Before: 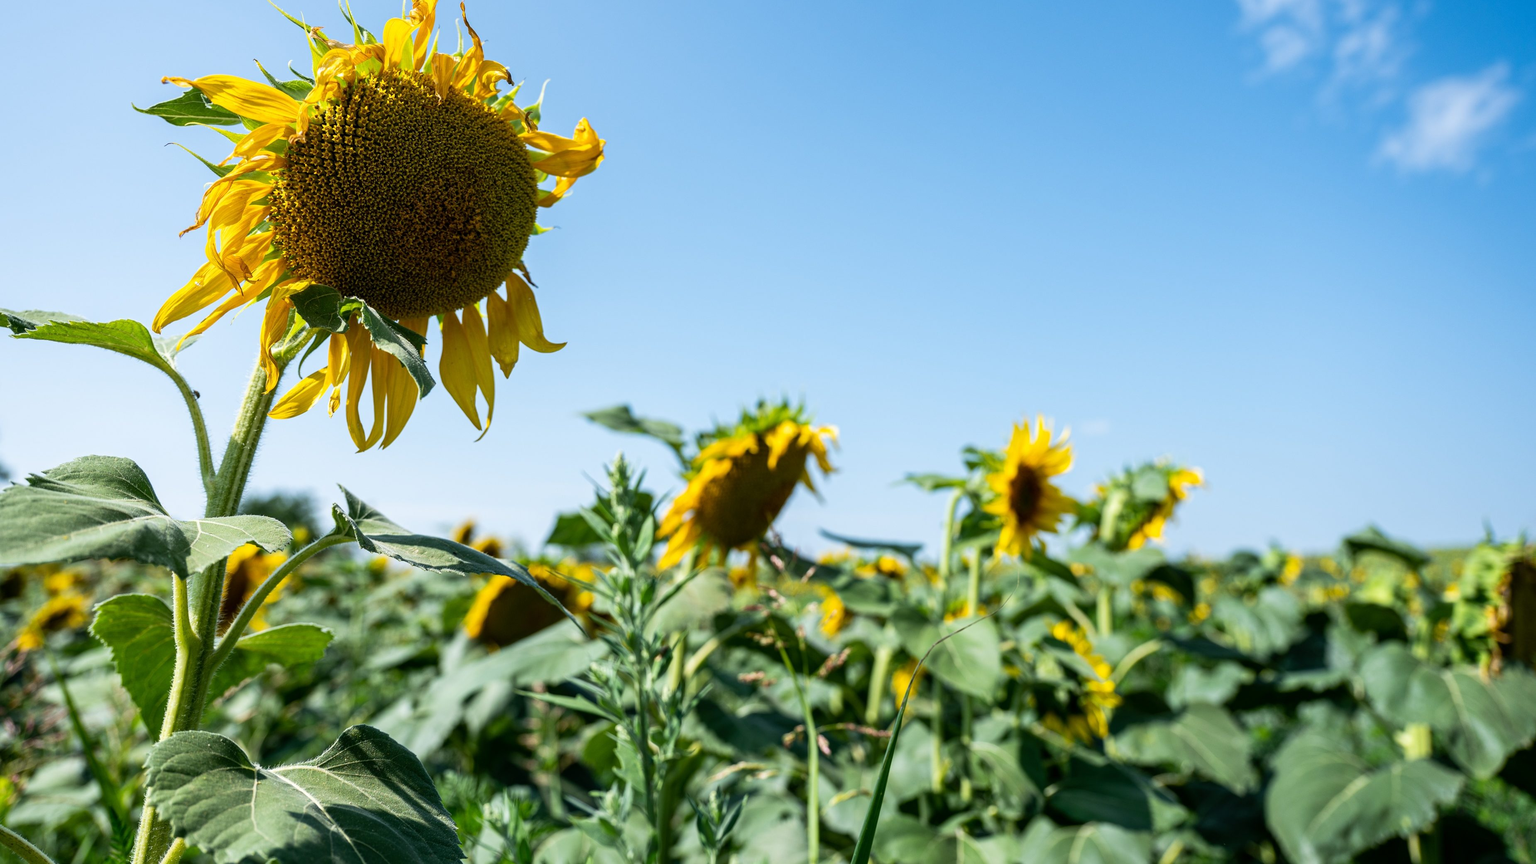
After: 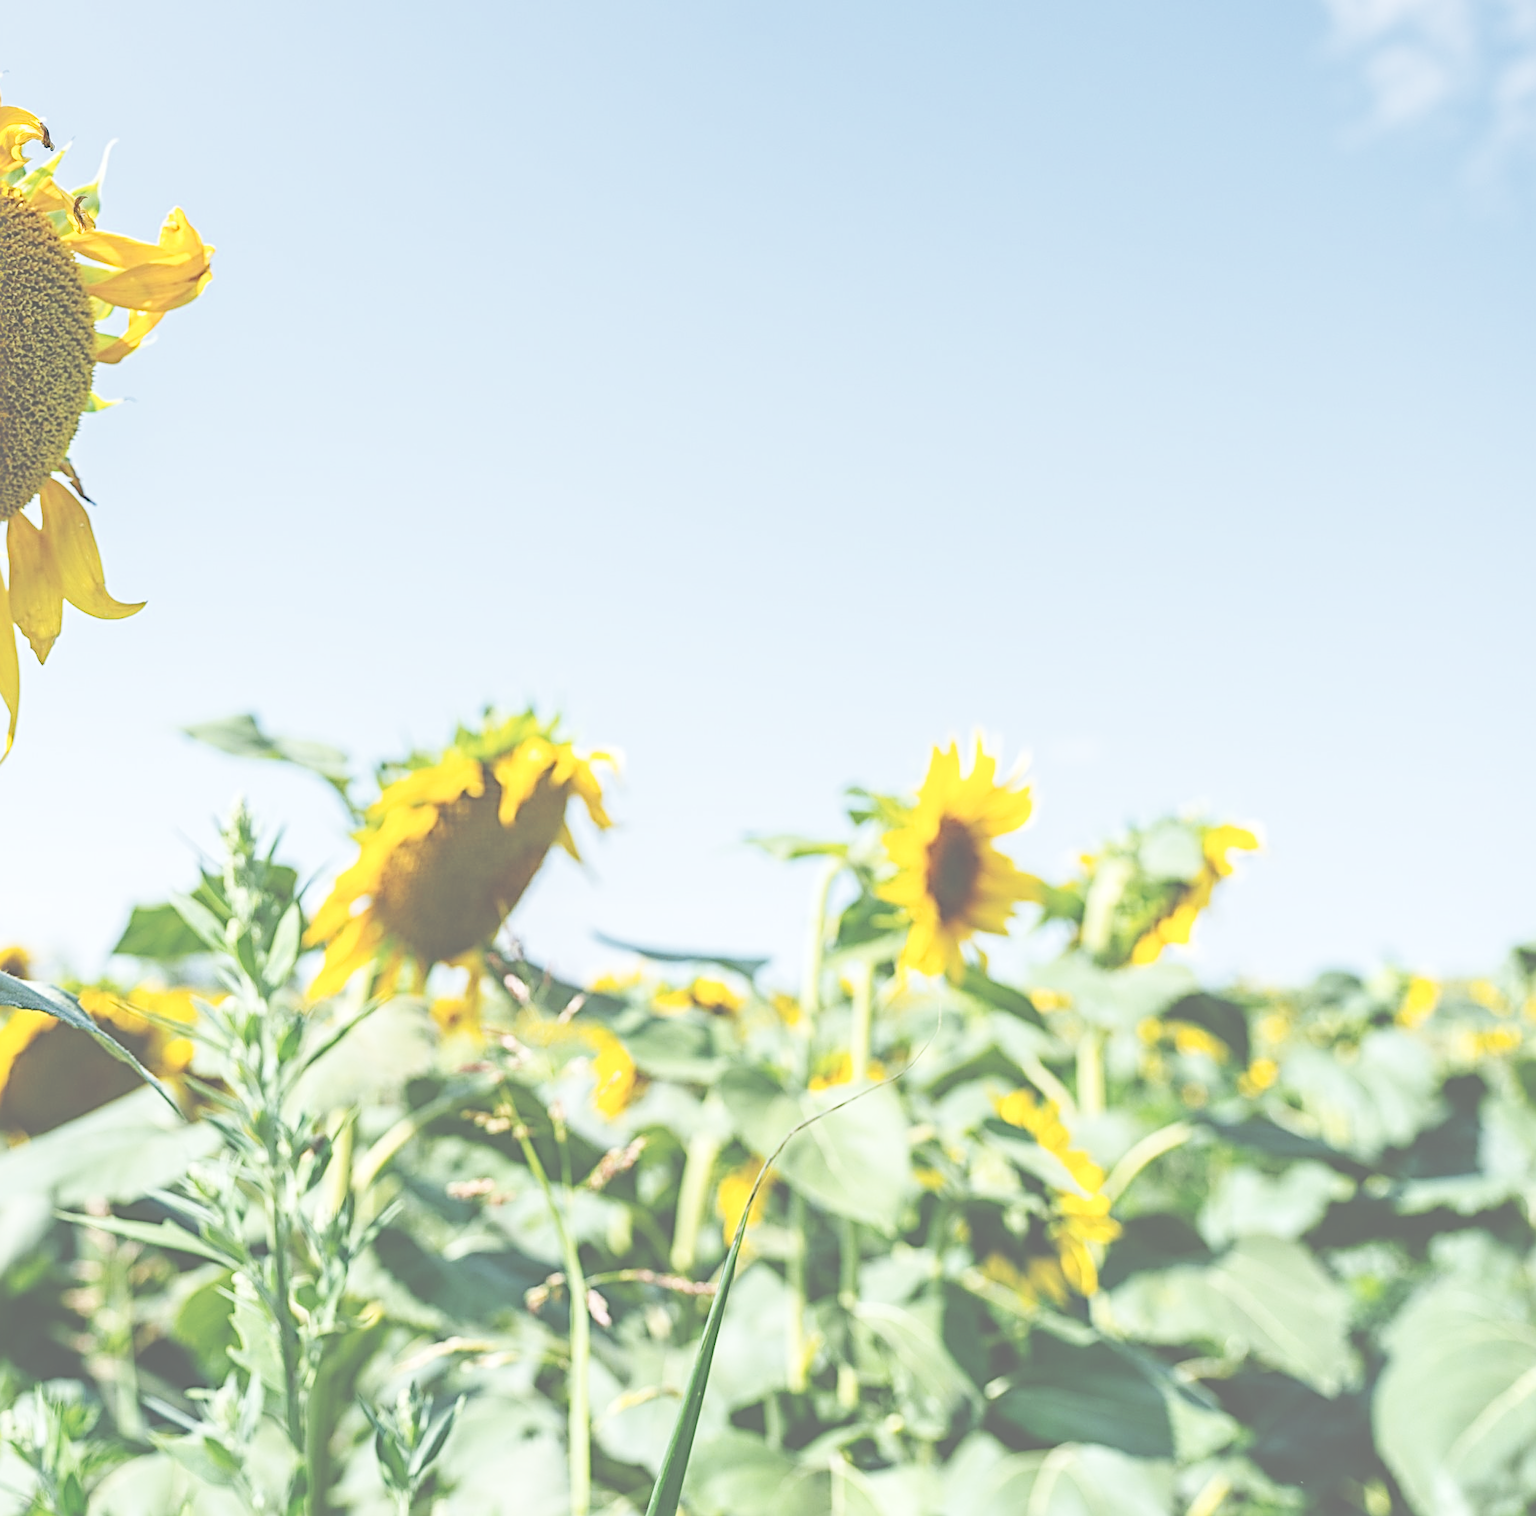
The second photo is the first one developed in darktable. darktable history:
local contrast: highlights 80%, shadows 58%, detail 174%, midtone range 0.605
exposure: black level correction -0.063, exposure -0.05 EV, compensate highlight preservation false
filmic rgb: black relative exposure -15.88 EV, white relative exposure 7.95 EV, hardness 4.17, latitude 50.18%, contrast 0.504
sharpen: radius 3.992
contrast brightness saturation: contrast 0.031, brightness 0.069, saturation 0.127
color balance rgb: perceptual saturation grading › global saturation 0.061%, perceptual brilliance grading › global brilliance -5.328%, perceptual brilliance grading › highlights 24.896%, perceptual brilliance grading › mid-tones 7.306%, perceptual brilliance grading › shadows -4.989%, global vibrance 24.888%
tone curve: curves: ch0 [(0, 0) (0.16, 0.055) (0.506, 0.762) (1, 1.024)], preserve colors none
crop: left 31.462%, top 0.023%, right 11.582%
